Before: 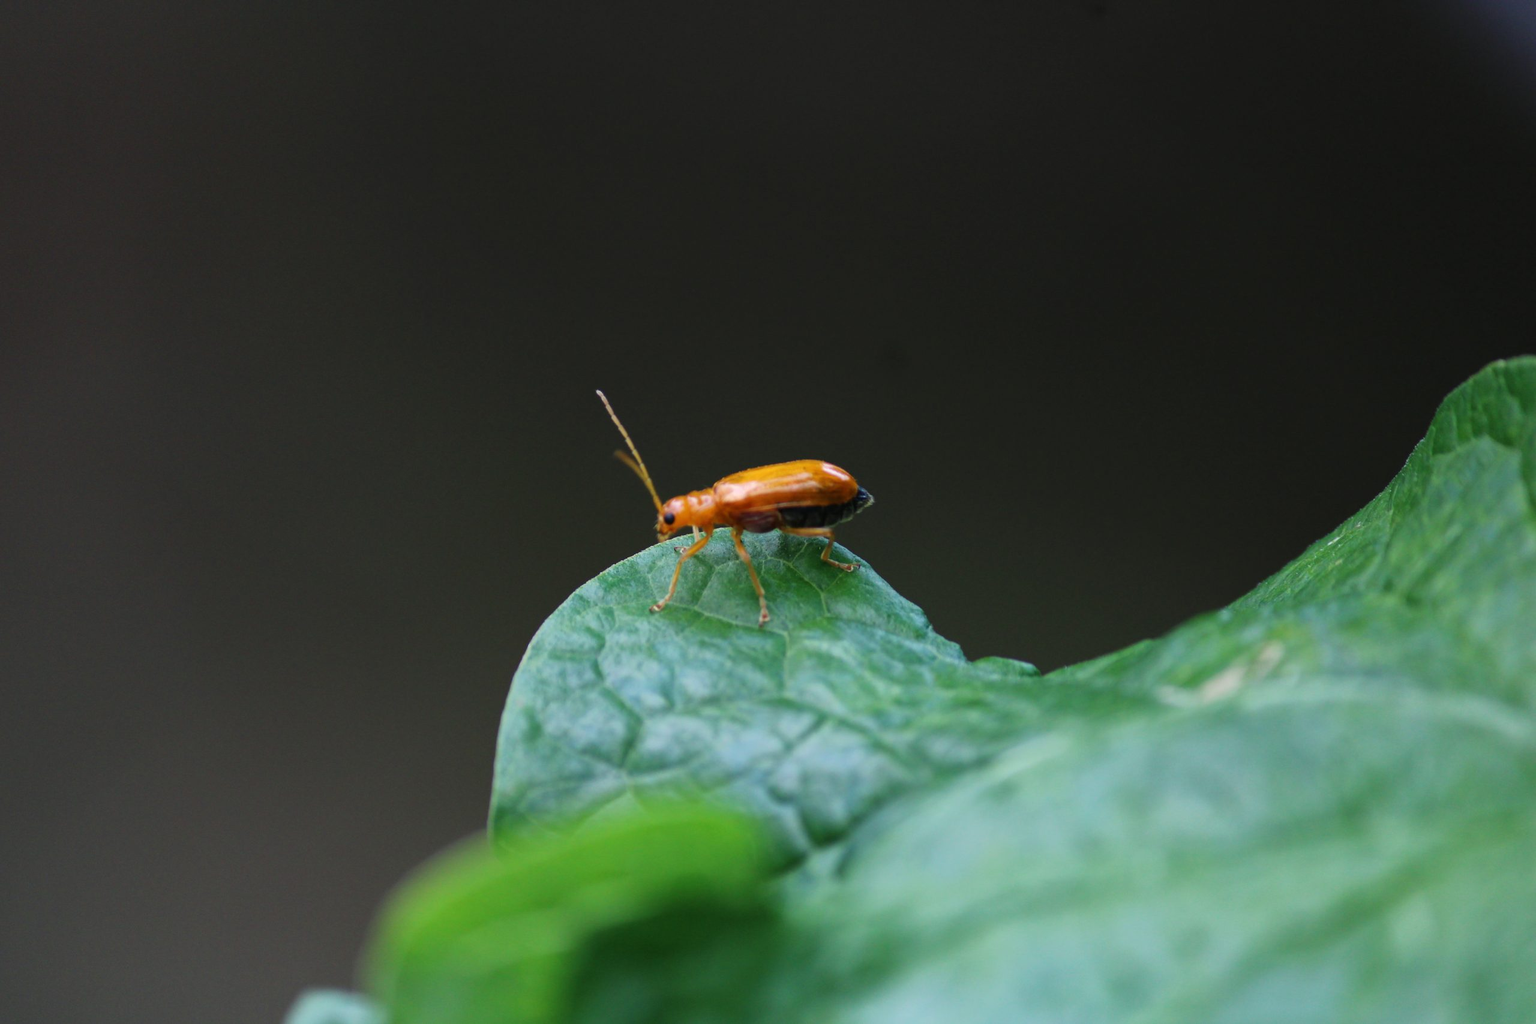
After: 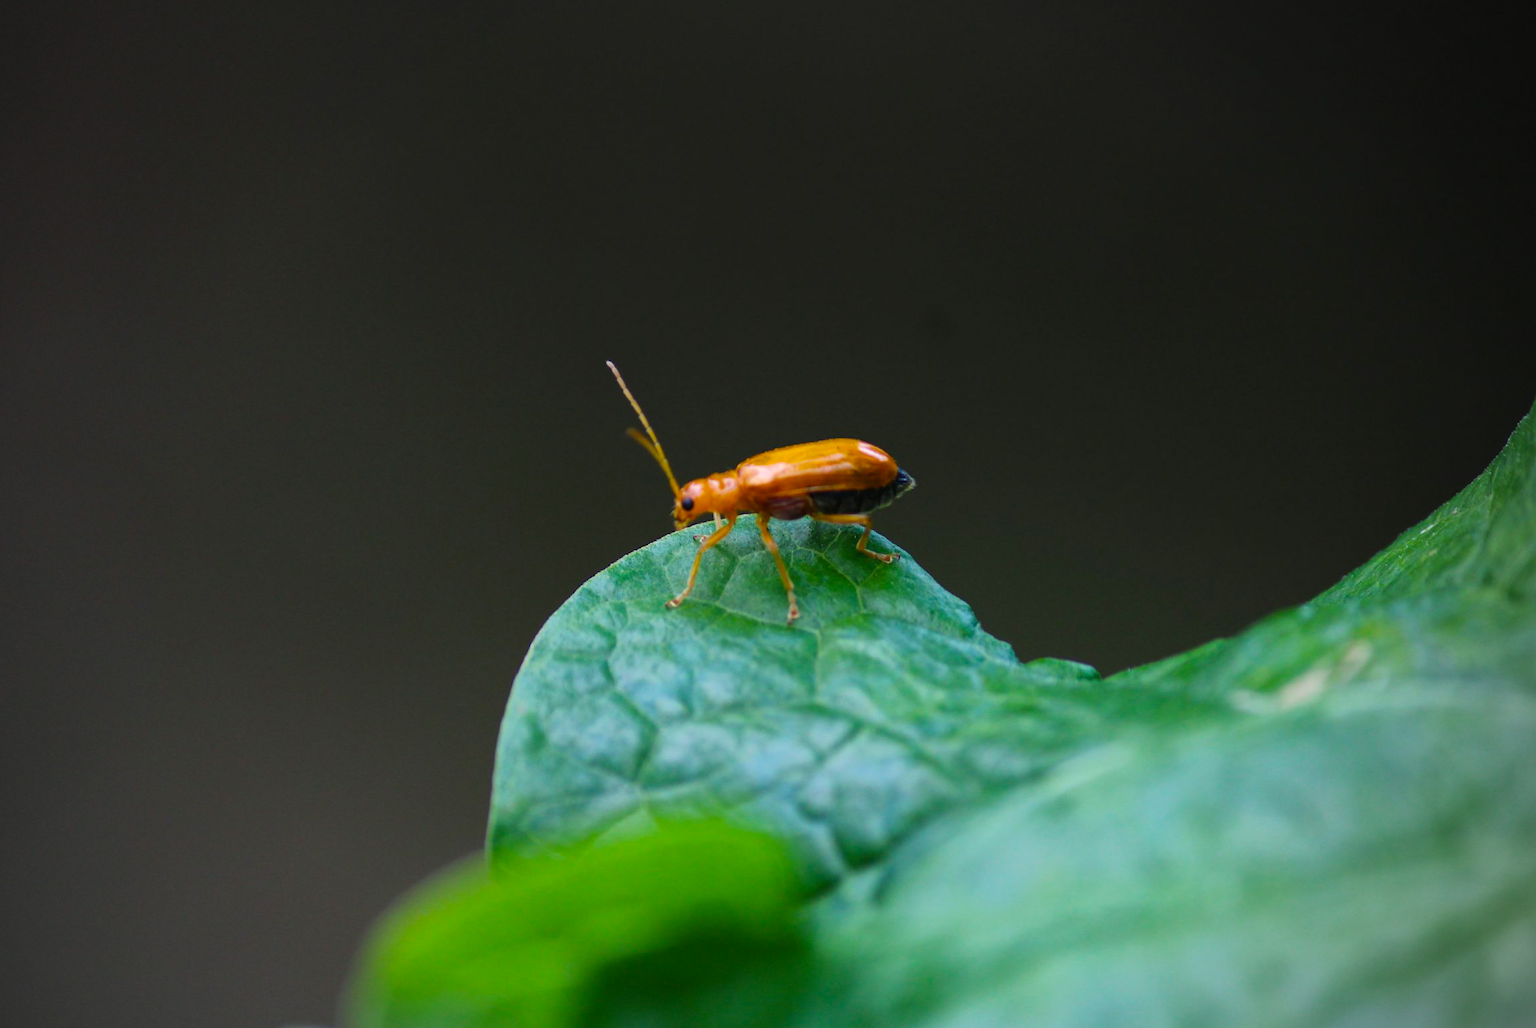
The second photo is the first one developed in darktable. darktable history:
color balance rgb: perceptual saturation grading › global saturation 30.871%, global vibrance 20%
contrast brightness saturation: saturation -0.052
crop: left 3.39%, top 6.454%, right 6.755%, bottom 3.275%
vignetting: fall-off start 75.27%, width/height ratio 1.081, unbound false
